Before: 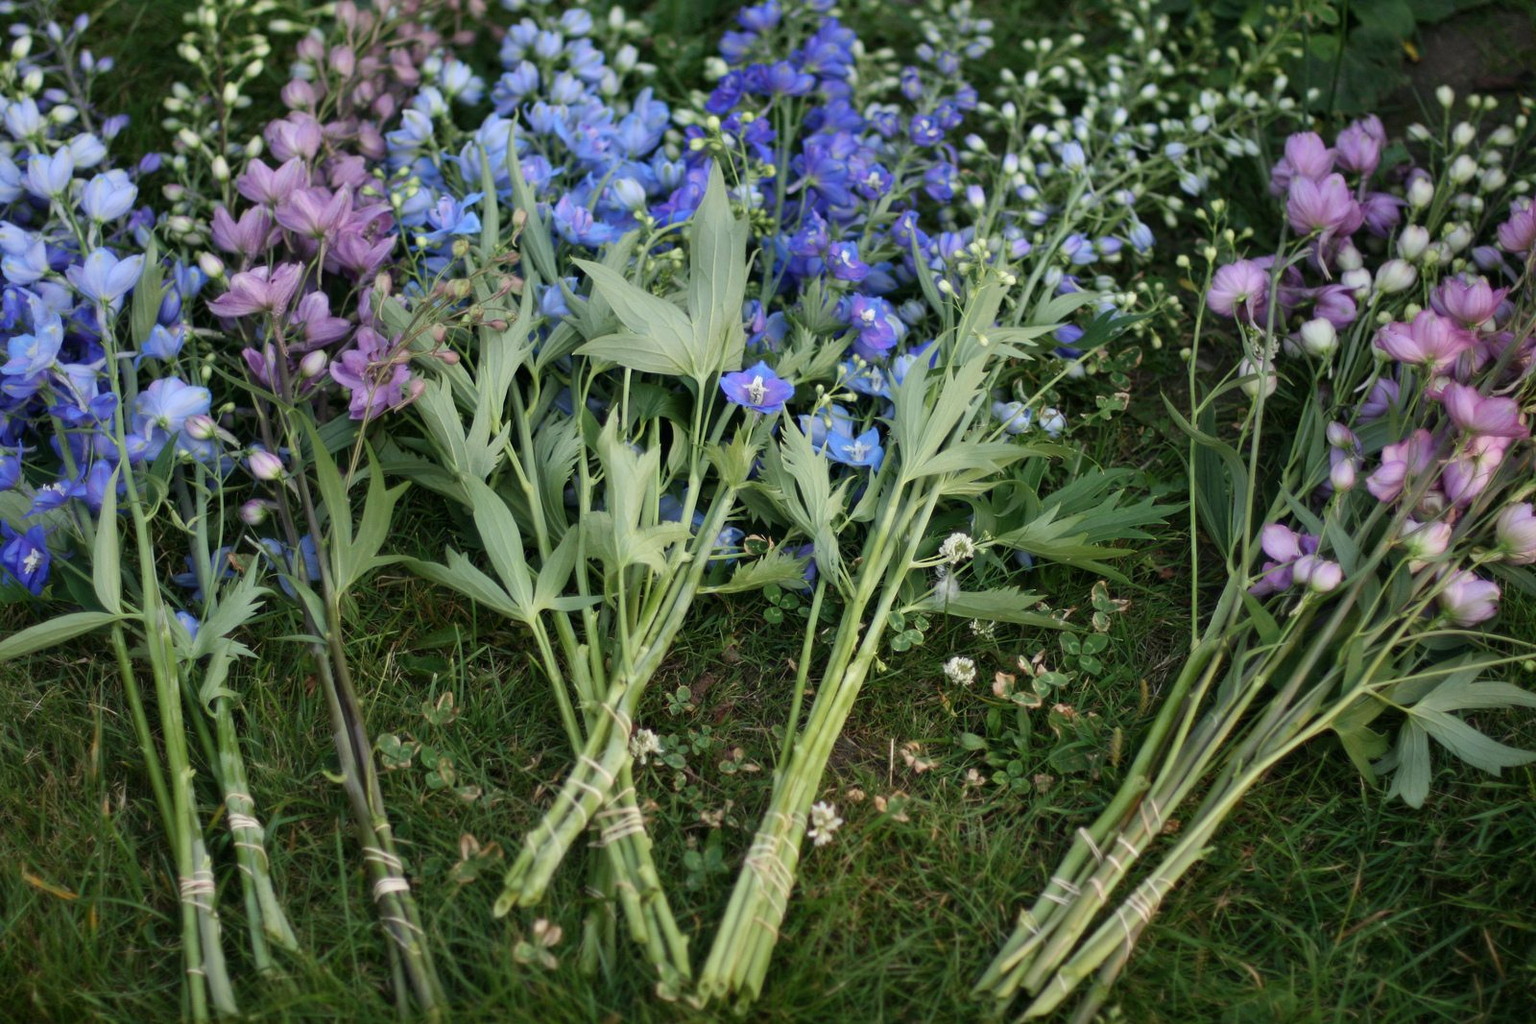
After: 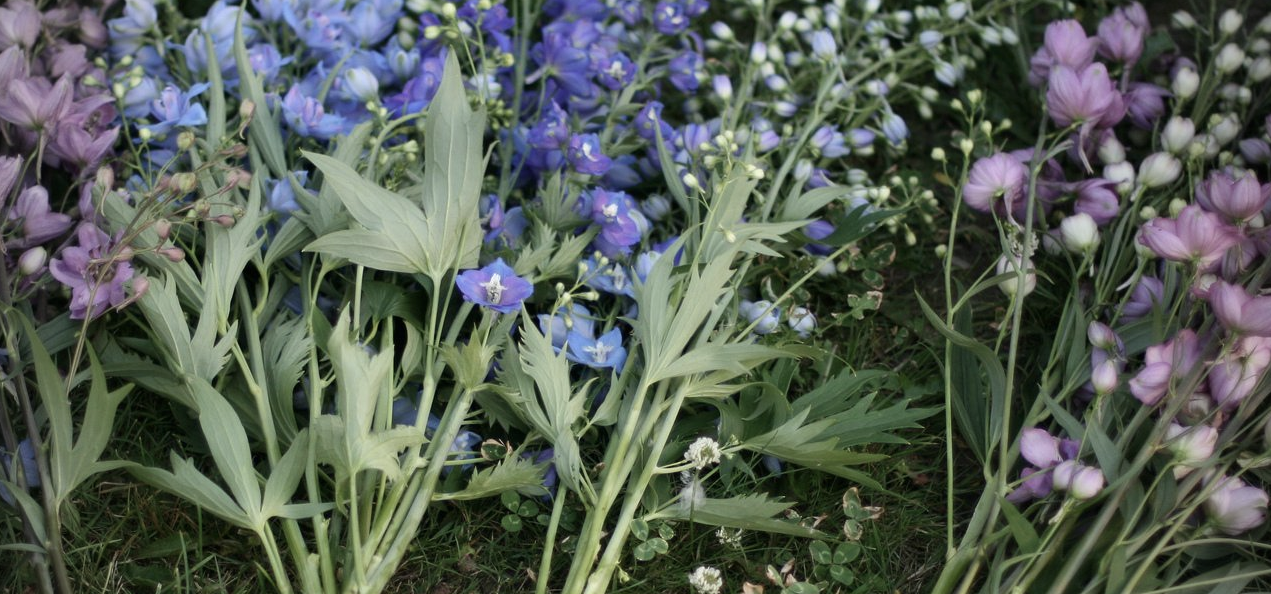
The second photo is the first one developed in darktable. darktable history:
contrast brightness saturation: contrast 0.06, brightness -0.01, saturation -0.23
vignetting: unbound false
crop: left 18.38%, top 11.092%, right 2.134%, bottom 33.217%
